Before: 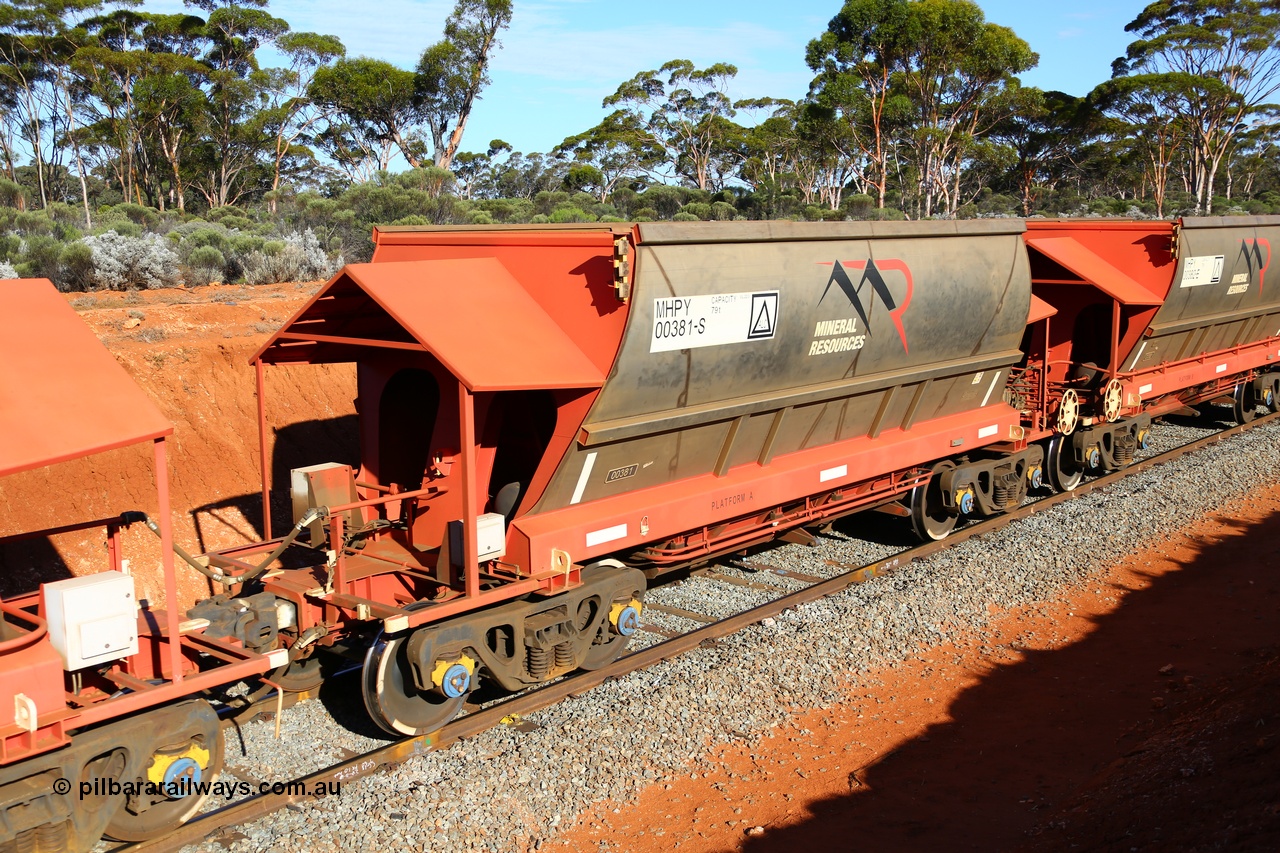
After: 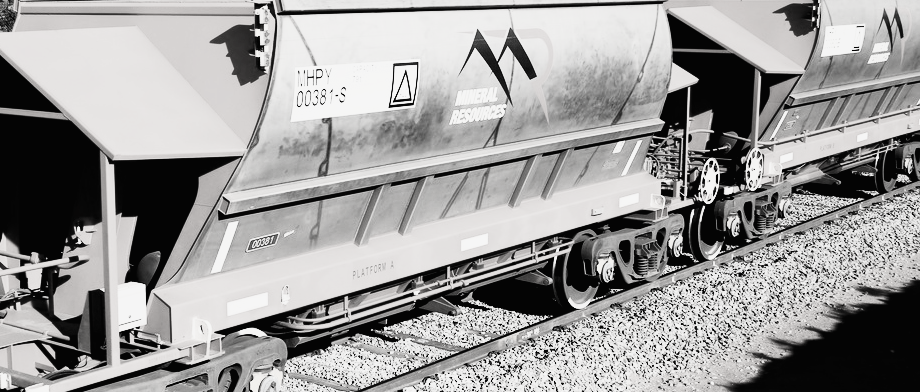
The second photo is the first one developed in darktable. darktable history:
filmic rgb: black relative exposure -4.04 EV, white relative exposure 2.98 EV, hardness 2.99, contrast 1.404
contrast brightness saturation: contrast 0.53, brightness 0.48, saturation -0.983
crop and rotate: left 28.065%, top 27.186%, bottom 26.747%
shadows and highlights: shadows -20.23, white point adjustment -2.15, highlights -34.73
